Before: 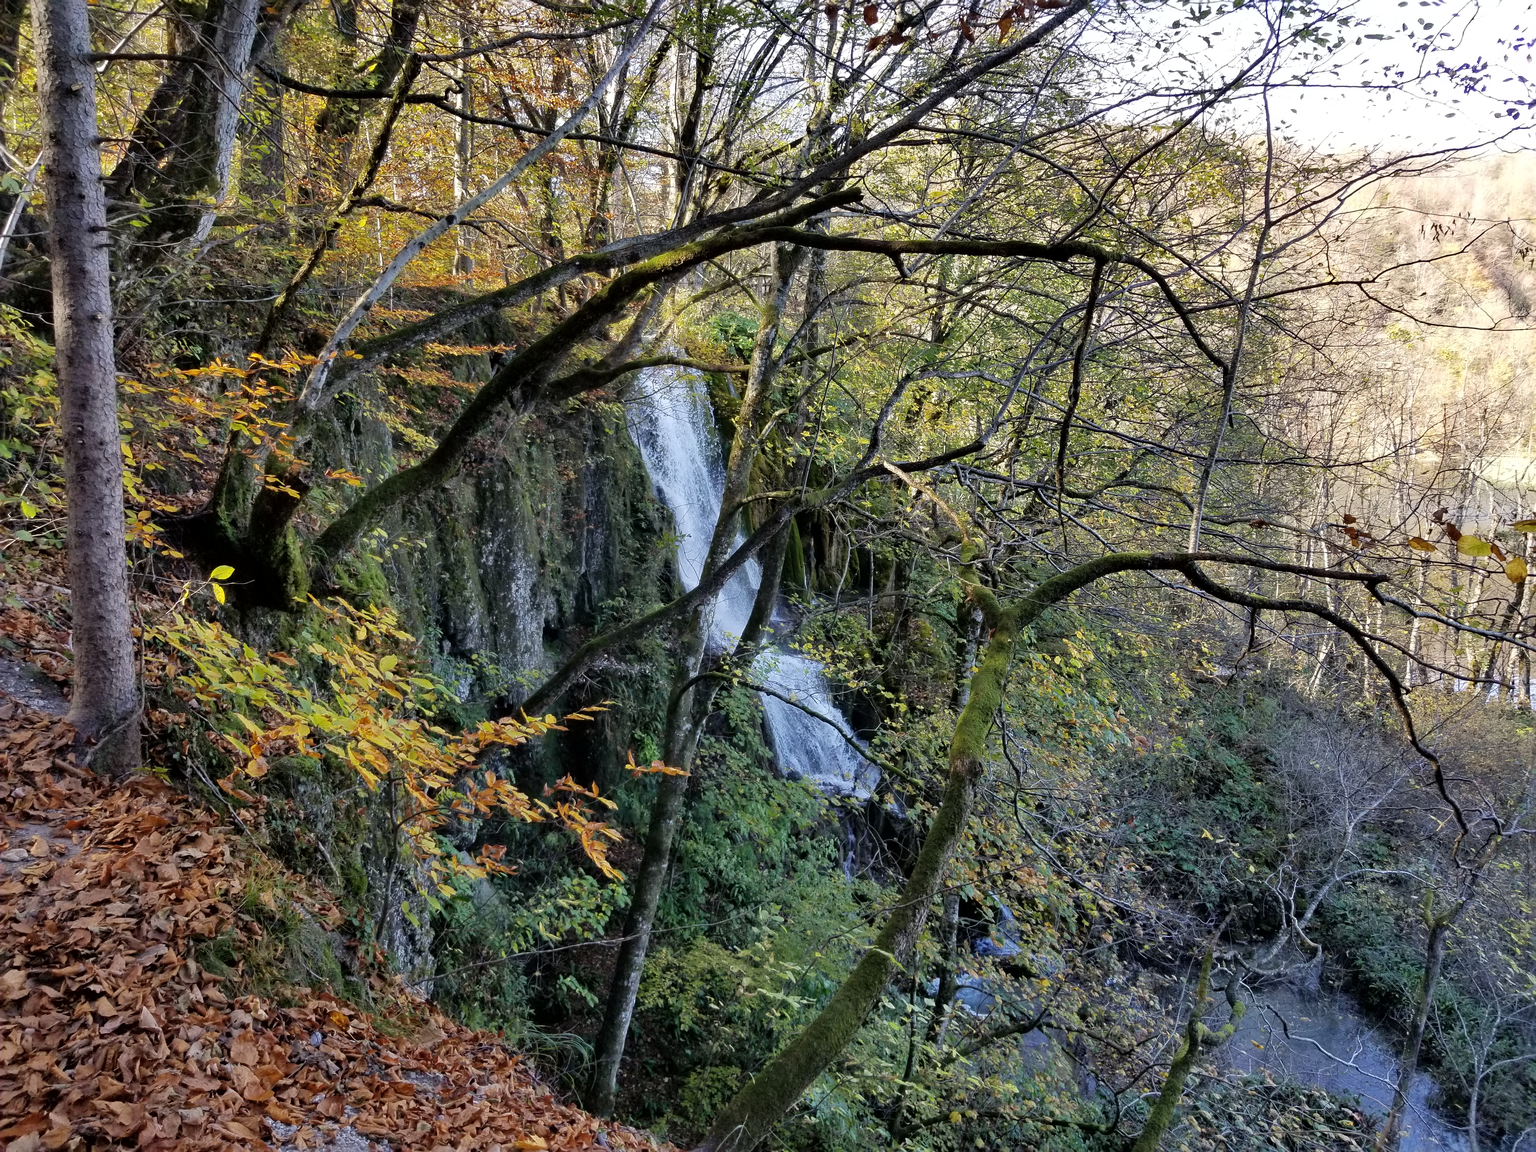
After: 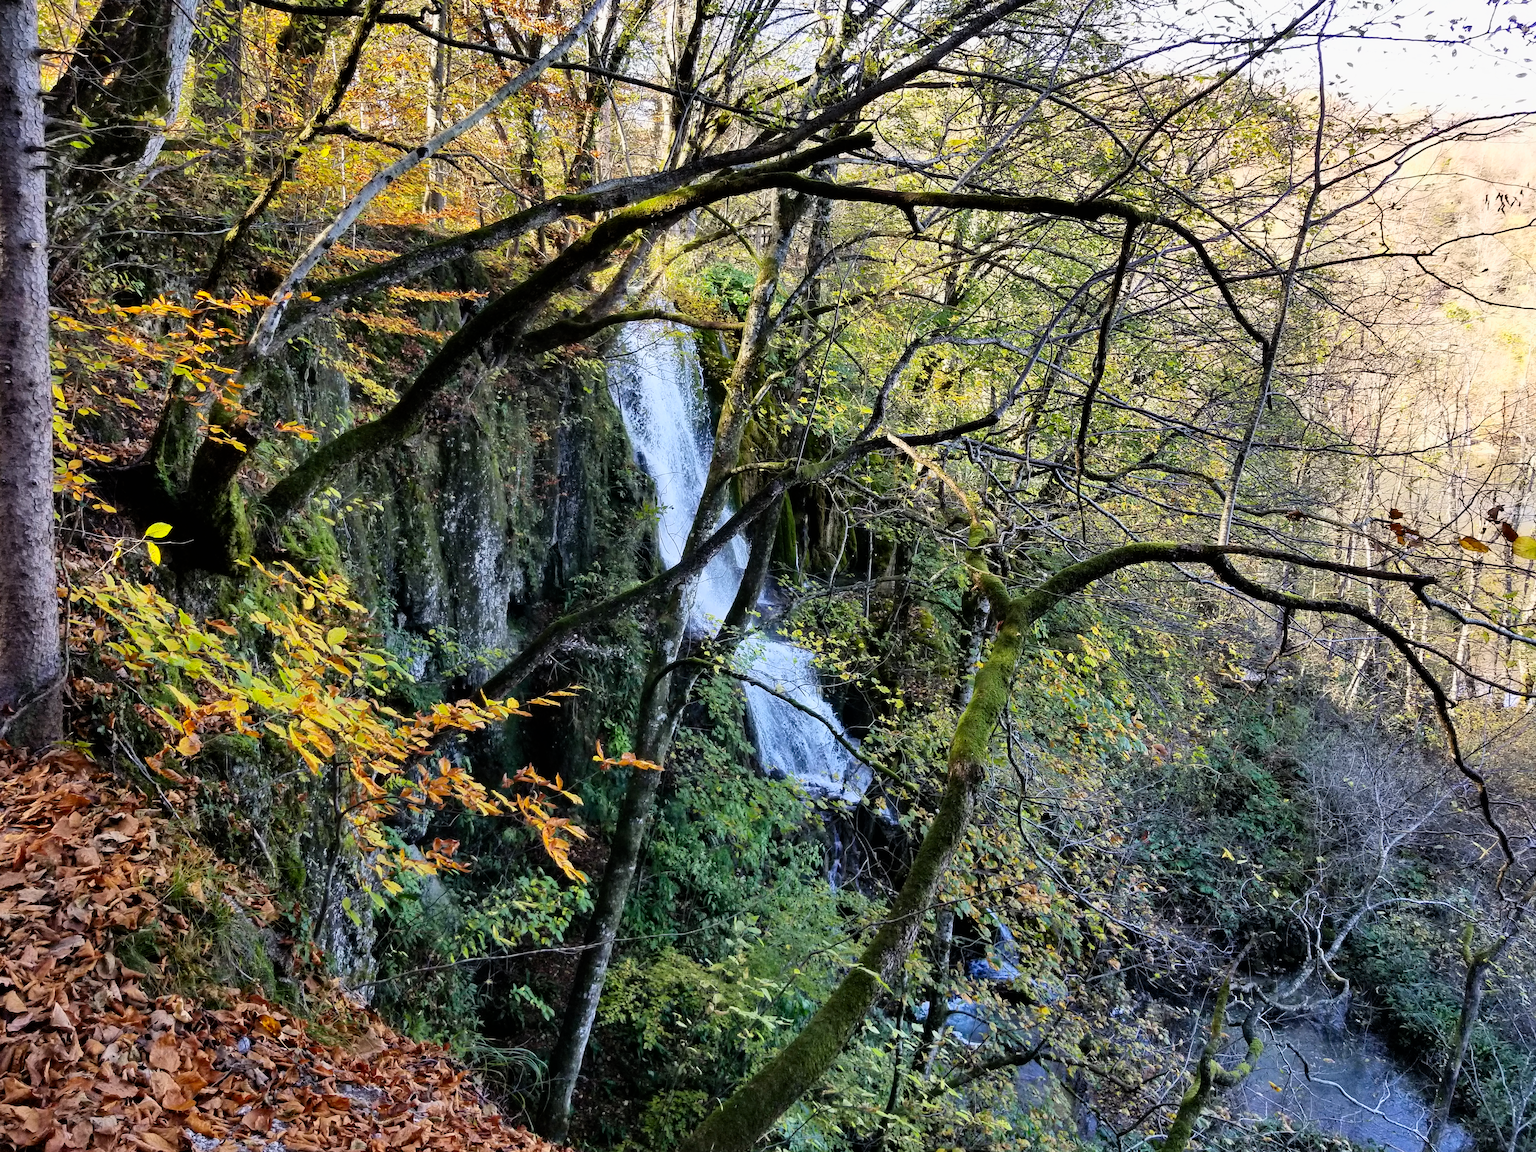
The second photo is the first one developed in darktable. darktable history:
exposure: compensate highlight preservation false
crop and rotate: angle -1.96°, left 3.097%, top 4.154%, right 1.586%, bottom 0.529%
filmic rgb: black relative exposure -9.5 EV, white relative exposure 3.02 EV, hardness 6.12
contrast brightness saturation: contrast 0.23, brightness 0.1, saturation 0.29
